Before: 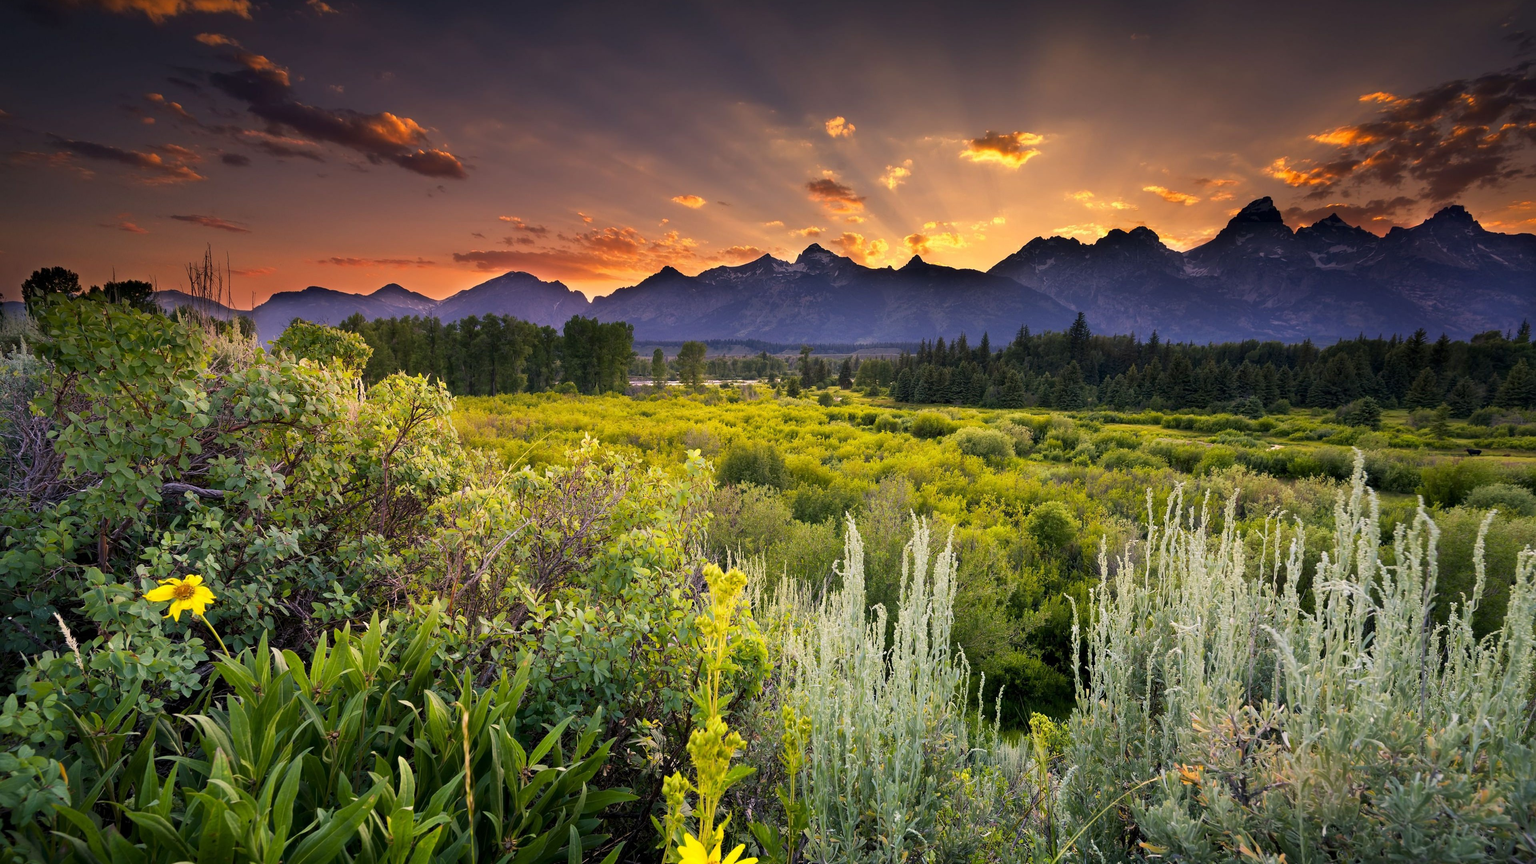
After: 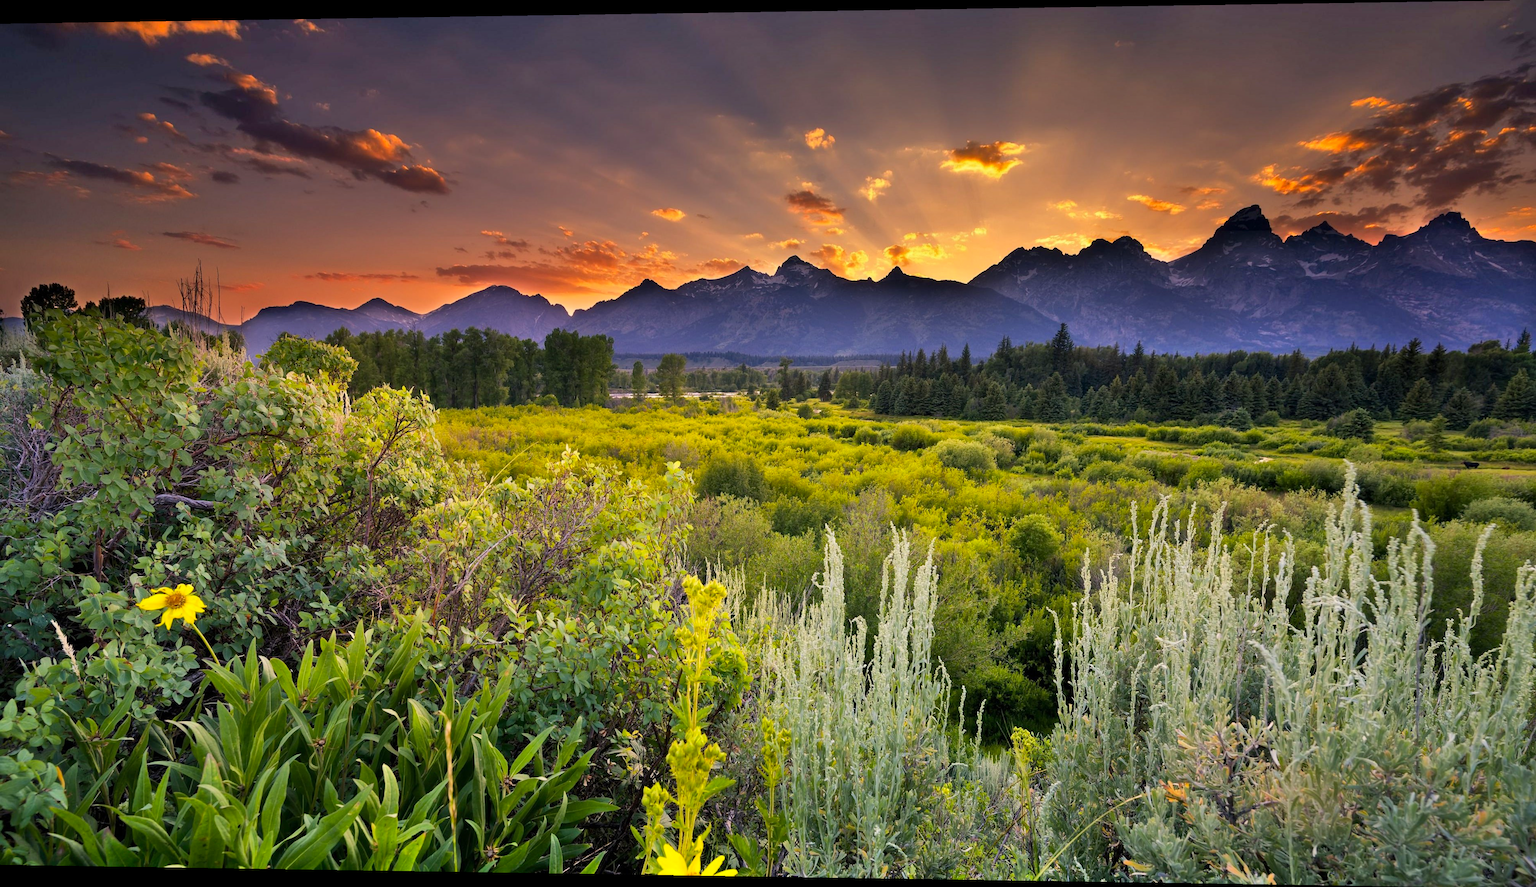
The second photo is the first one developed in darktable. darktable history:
rotate and perspective: lens shift (horizontal) -0.055, automatic cropping off
shadows and highlights: radius 100.41, shadows 50.55, highlights -64.36, highlights color adjustment 49.82%, soften with gaussian
color contrast: green-magenta contrast 1.1, blue-yellow contrast 1.1, unbound 0
